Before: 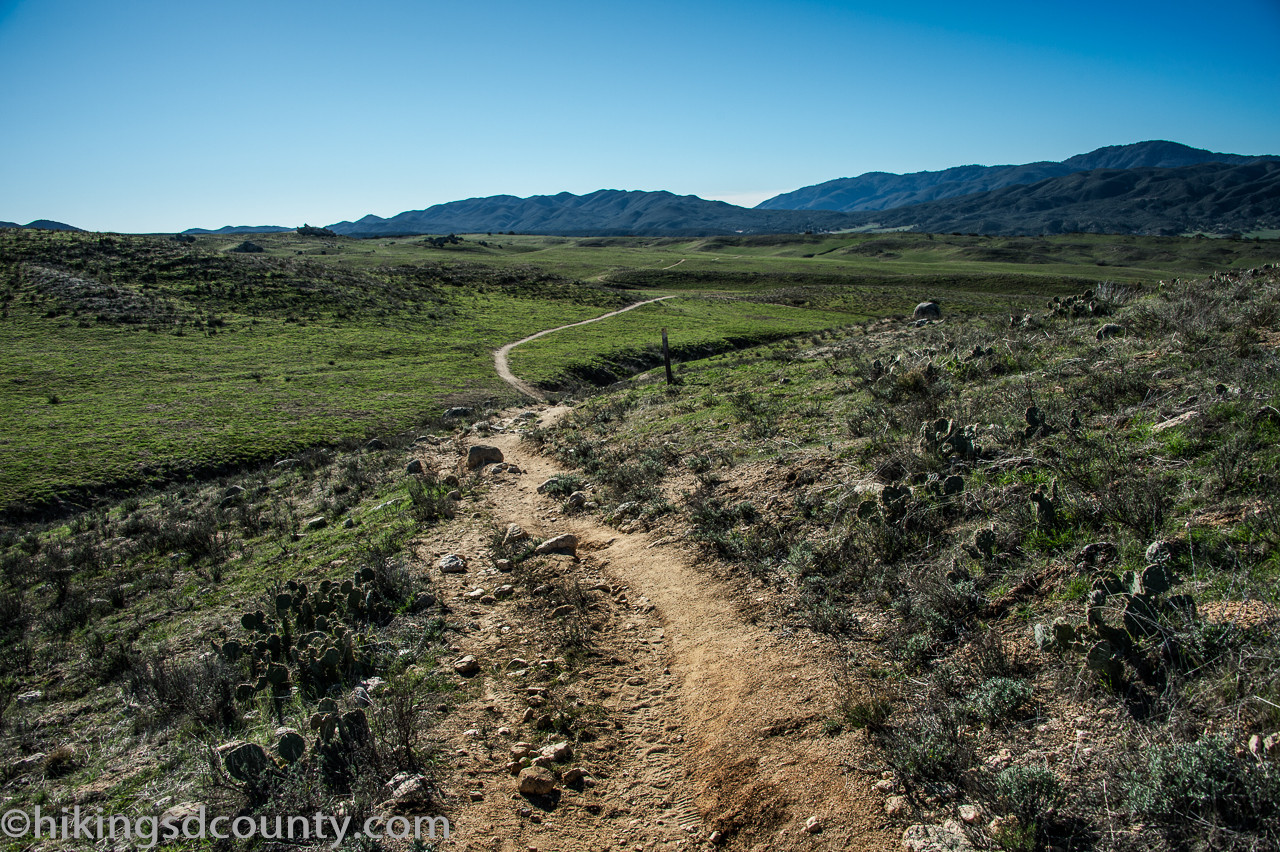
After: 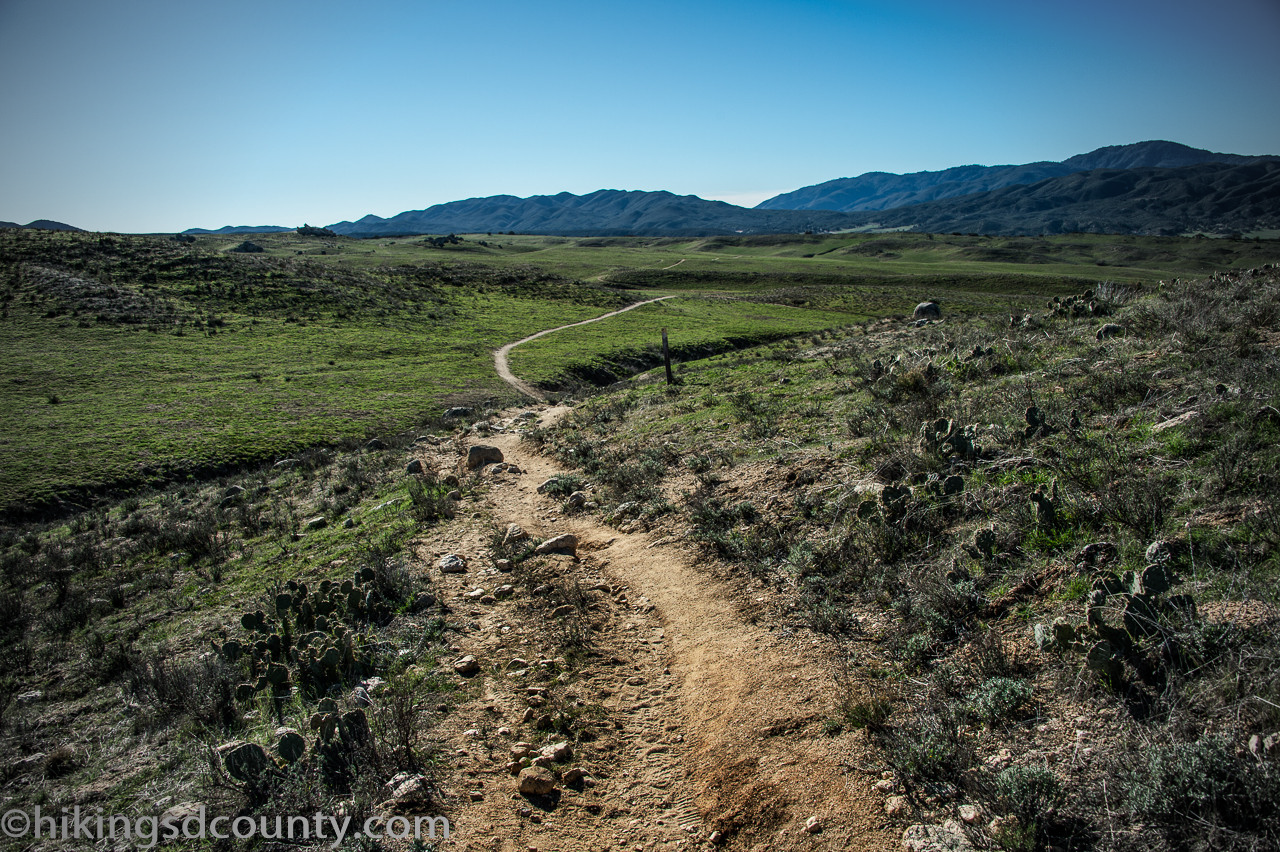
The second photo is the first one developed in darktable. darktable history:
vignetting: fall-off start 71.49%, unbound false
